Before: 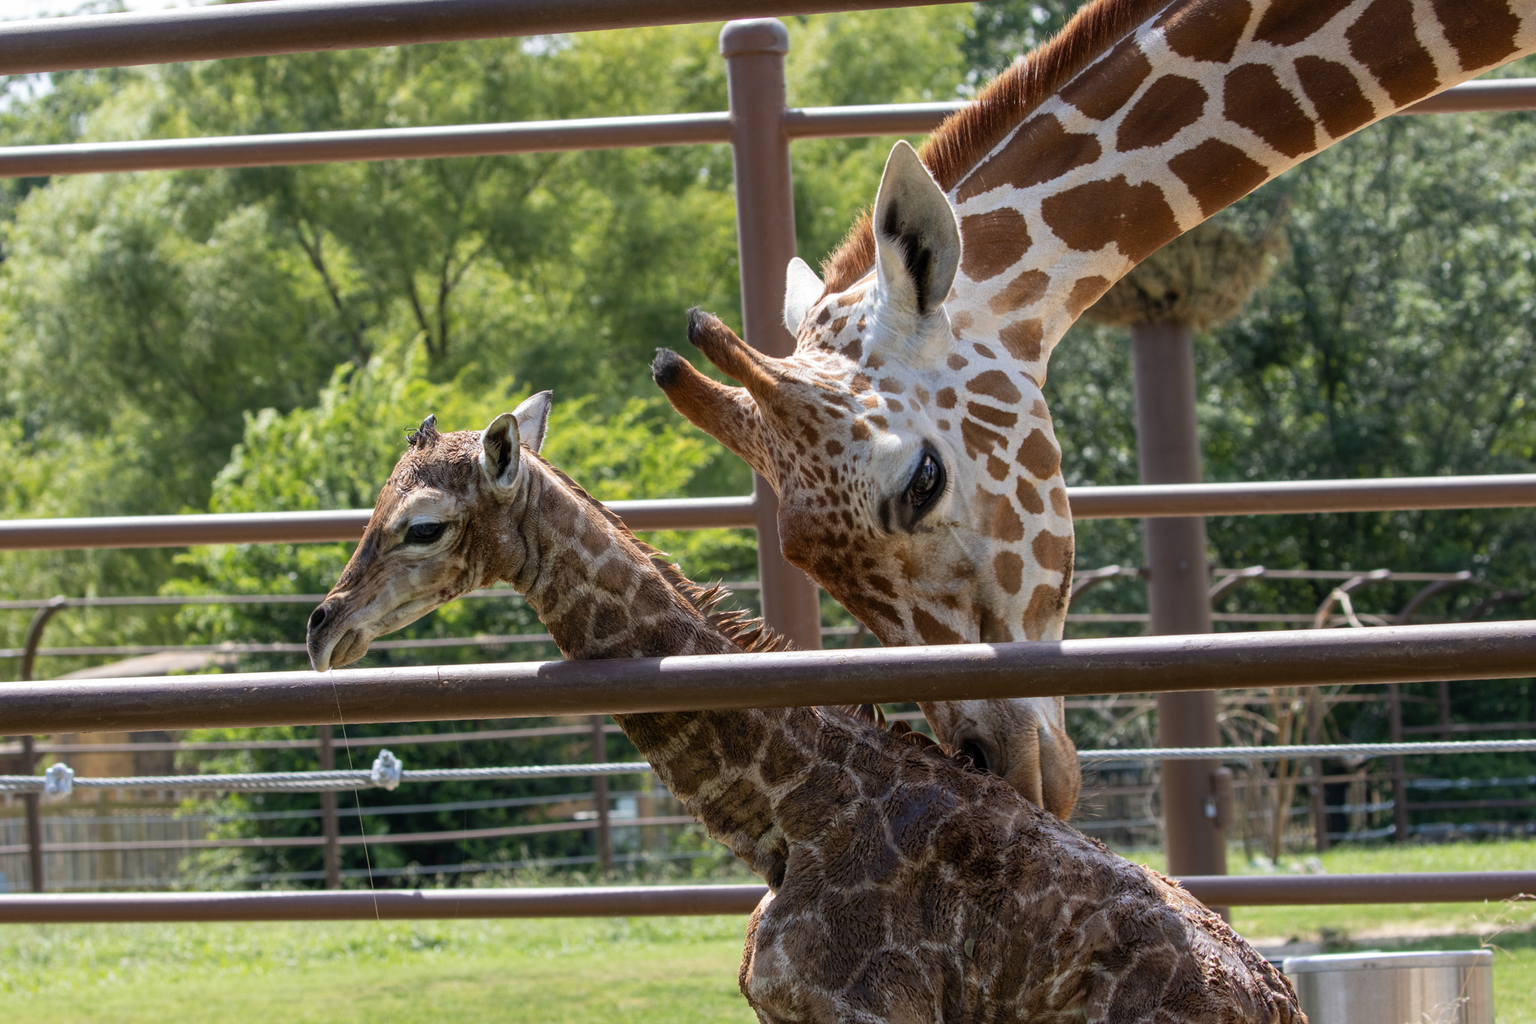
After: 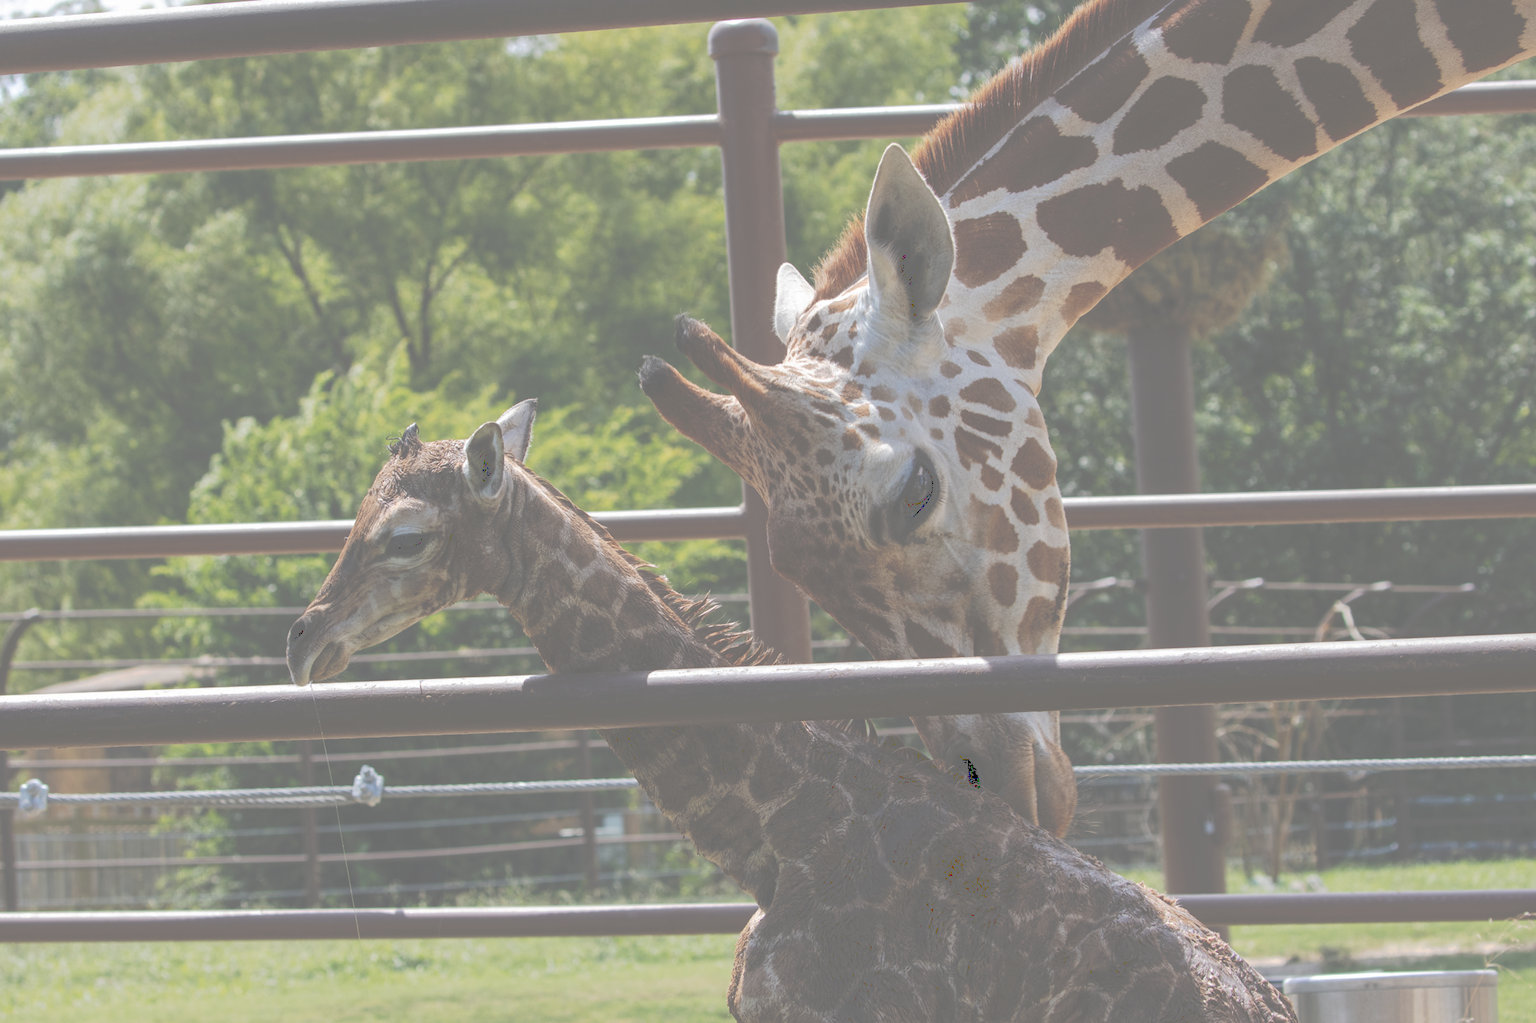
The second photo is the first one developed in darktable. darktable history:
crop: left 1.743%, right 0.268%, bottom 2.011%
tone curve: curves: ch0 [(0, 0) (0.003, 0.453) (0.011, 0.457) (0.025, 0.457) (0.044, 0.463) (0.069, 0.464) (0.1, 0.471) (0.136, 0.475) (0.177, 0.481) (0.224, 0.486) (0.277, 0.496) (0.335, 0.515) (0.399, 0.544) (0.468, 0.577) (0.543, 0.621) (0.623, 0.67) (0.709, 0.73) (0.801, 0.788) (0.898, 0.848) (1, 1)], preserve colors none
